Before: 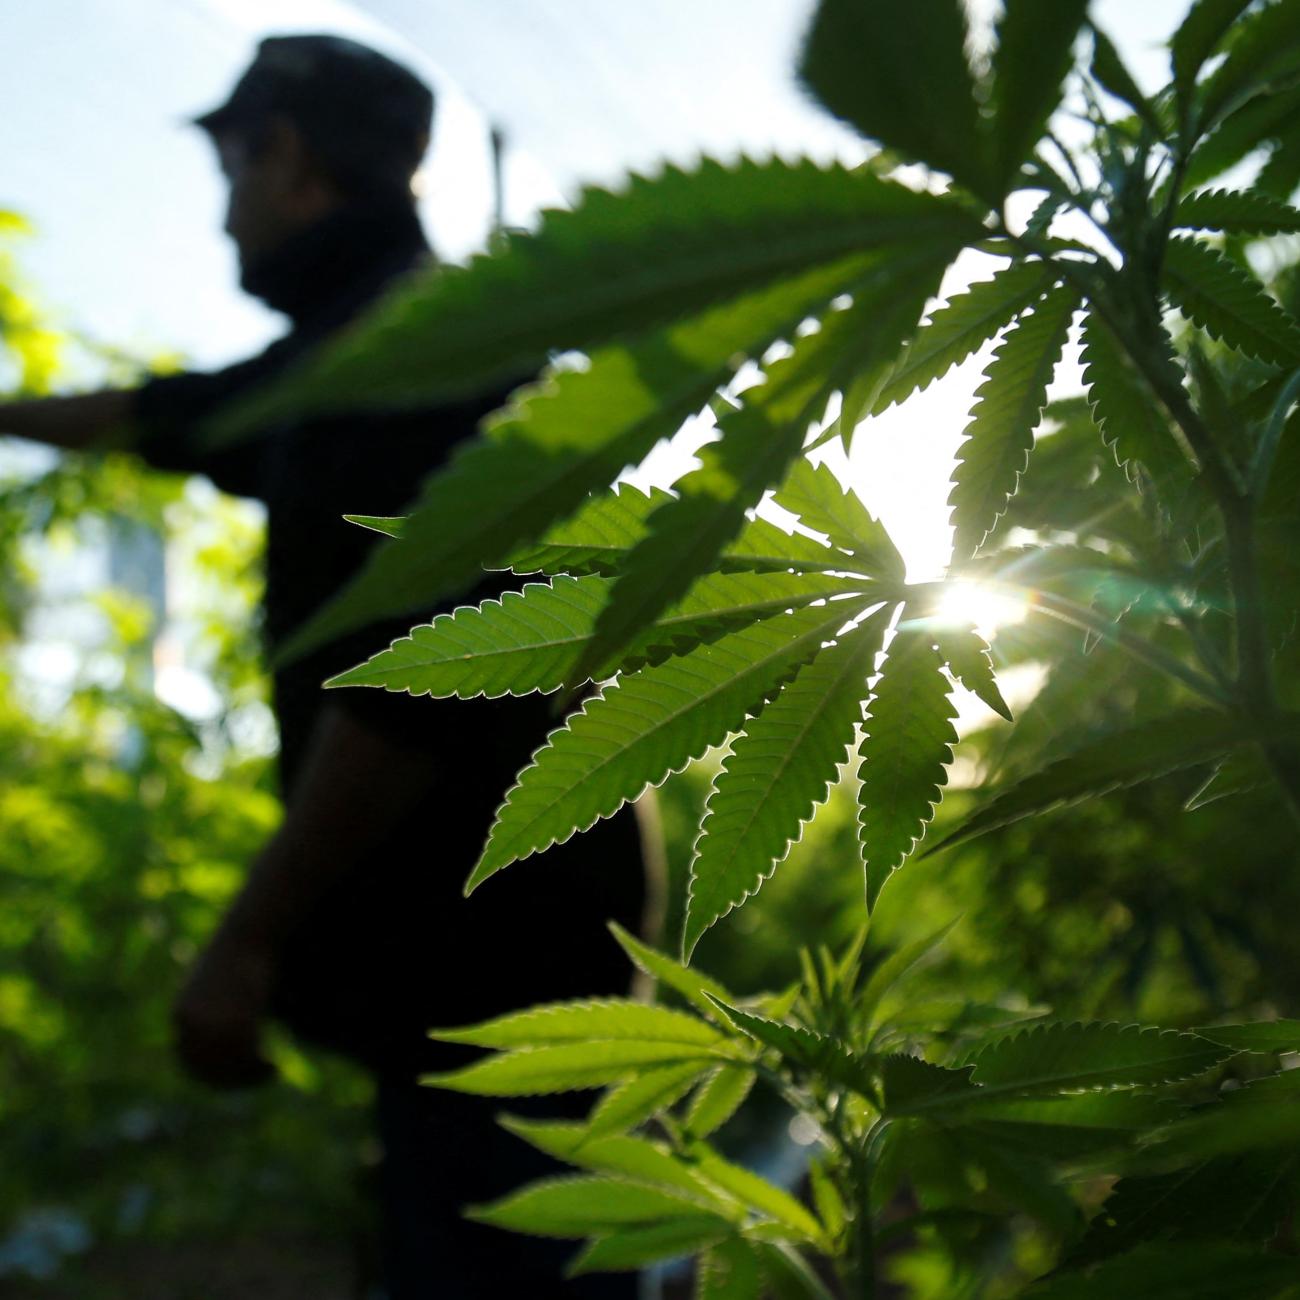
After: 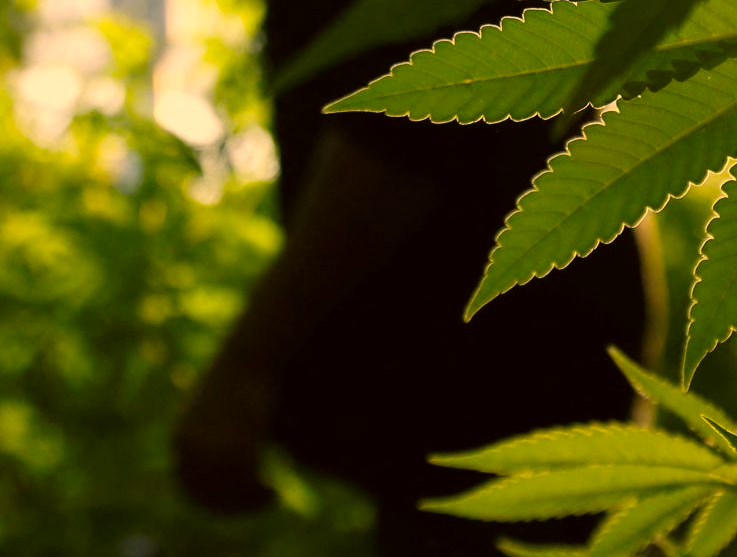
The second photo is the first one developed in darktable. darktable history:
contrast brightness saturation: contrast -0.015, brightness -0.01, saturation 0.039
color correction: highlights a* 18.26, highlights b* 36.19, shadows a* 1.38, shadows b* 6.55, saturation 1.04
crop: top 44.254%, right 43.269%, bottom 12.873%
